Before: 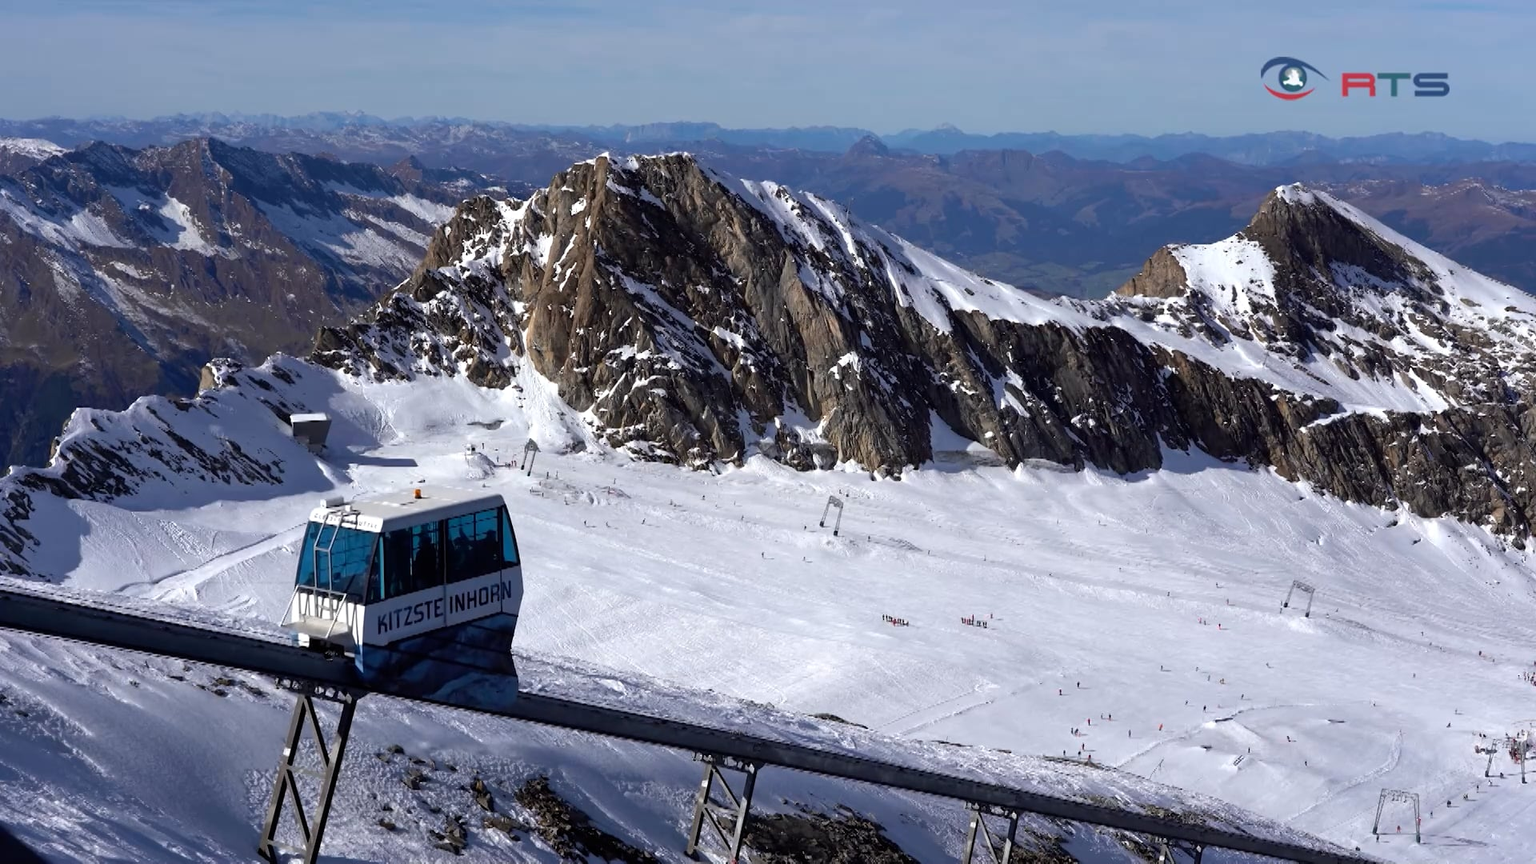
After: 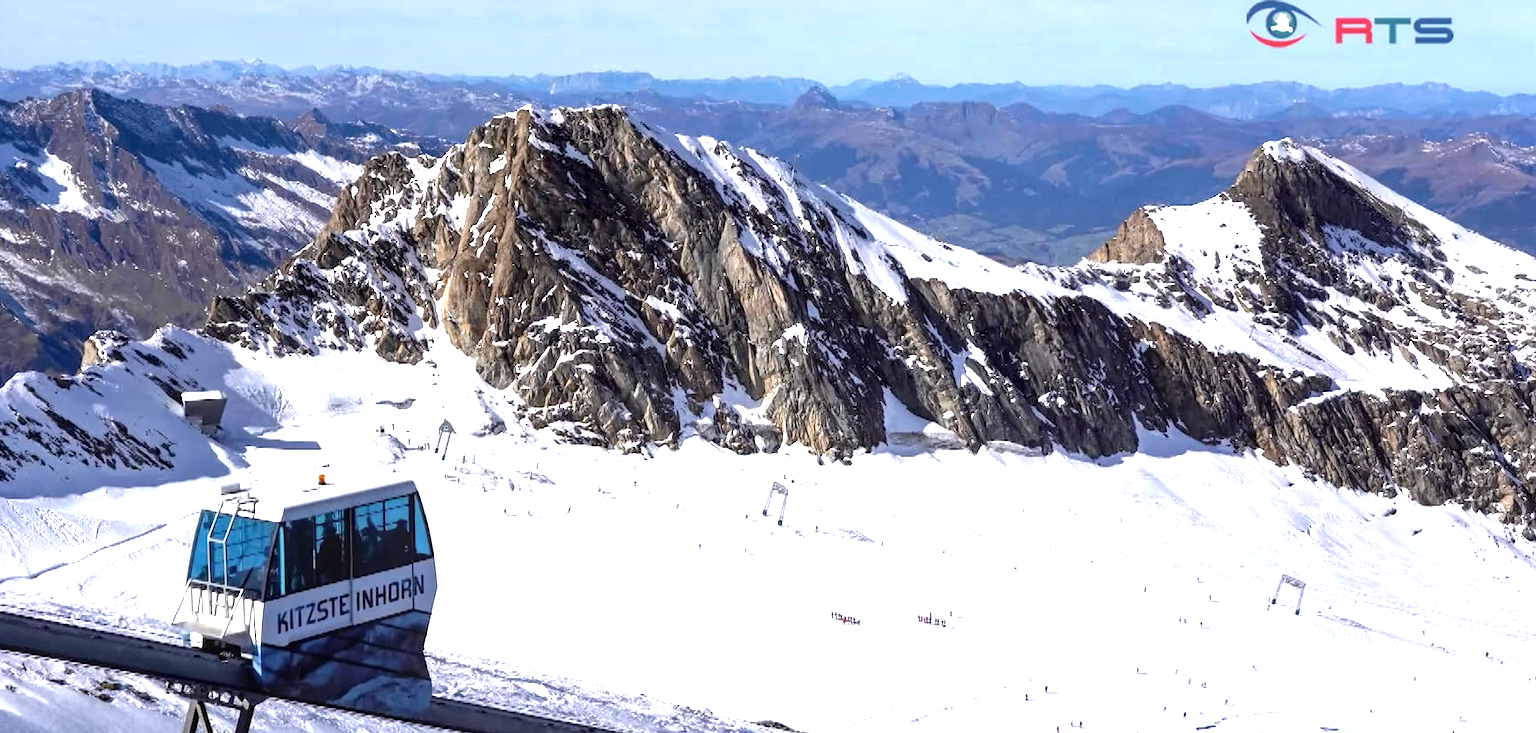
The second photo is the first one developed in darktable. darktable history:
local contrast: detail 140%
crop: left 8.155%, top 6.611%, bottom 15.385%
exposure: black level correction 0, exposure 1.2 EV, compensate exposure bias true, compensate highlight preservation false
rgb levels: preserve colors max RGB
